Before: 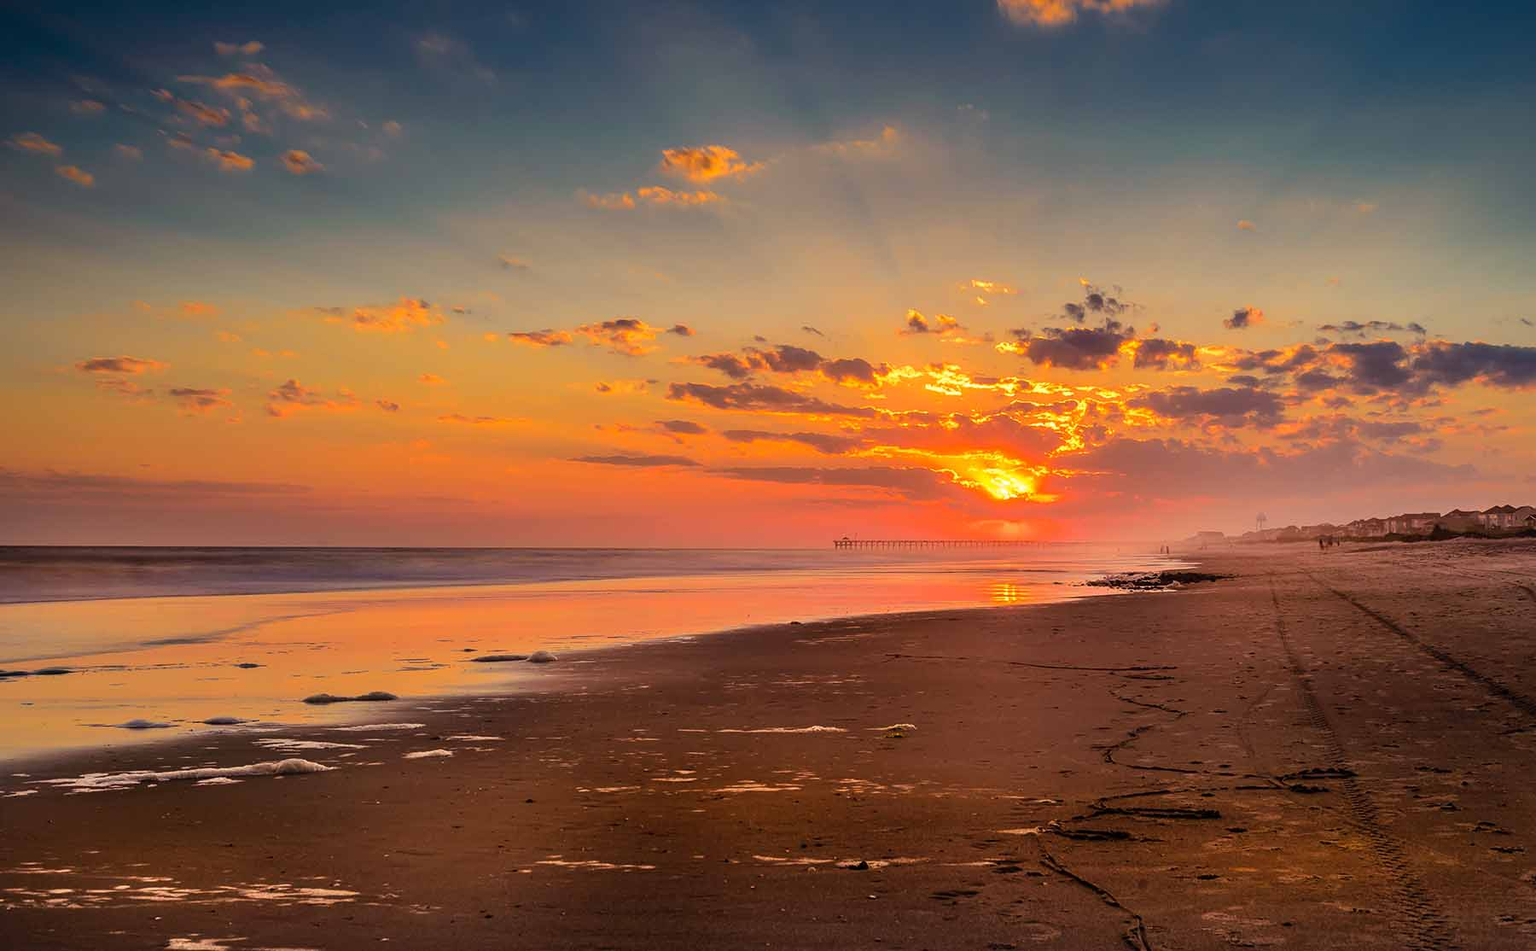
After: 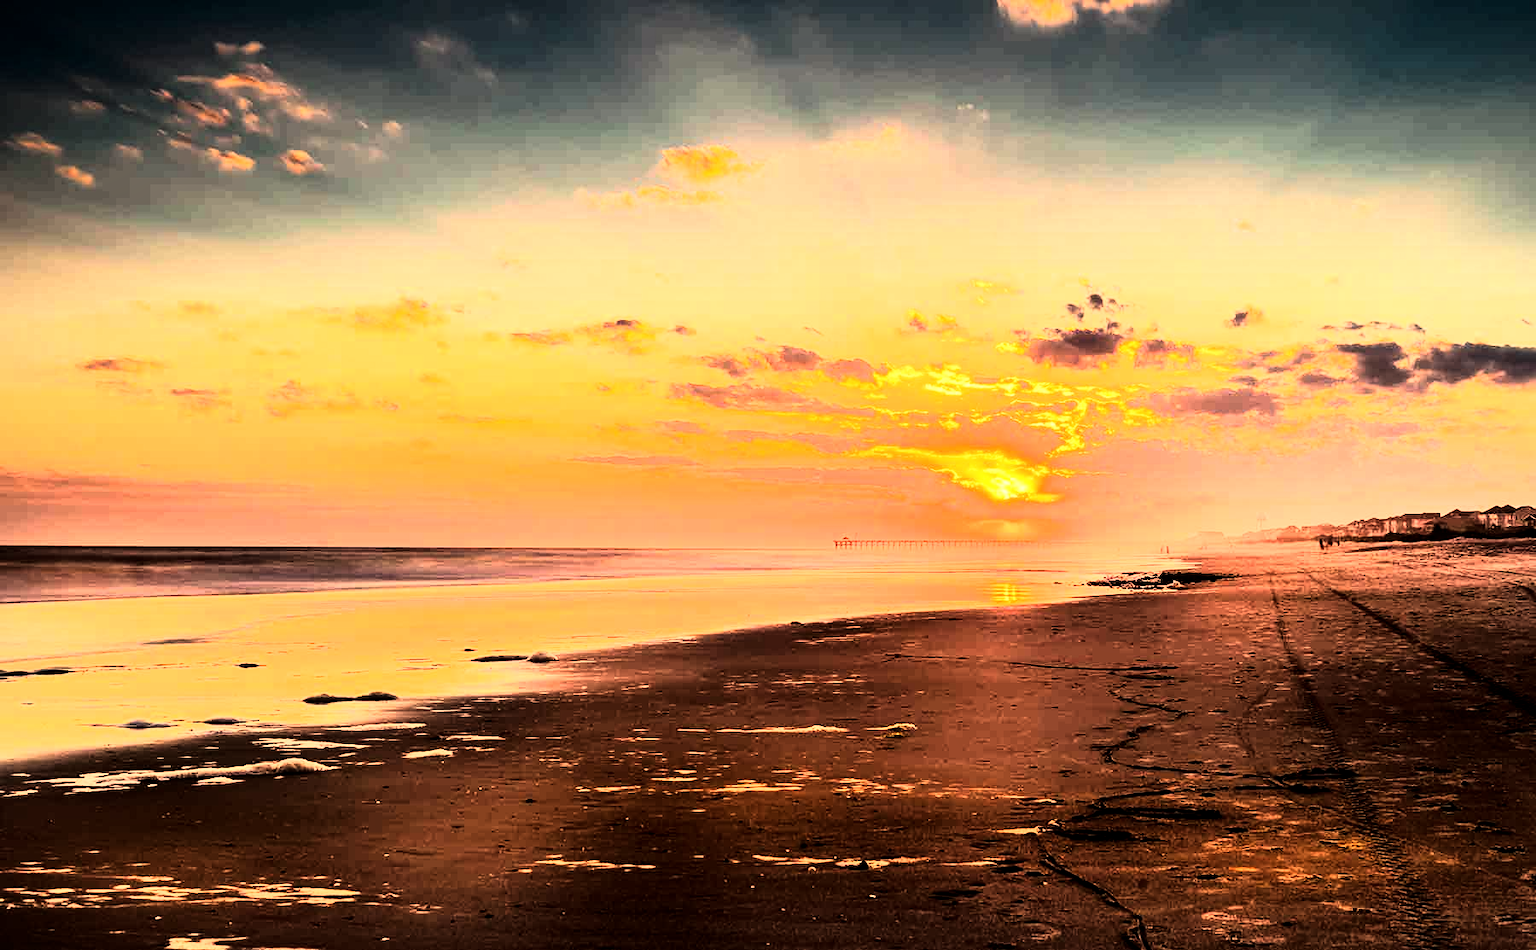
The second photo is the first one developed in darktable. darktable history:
rgb curve: curves: ch0 [(0, 0) (0.21, 0.15) (0.24, 0.21) (0.5, 0.75) (0.75, 0.96) (0.89, 0.99) (1, 1)]; ch1 [(0, 0.02) (0.21, 0.13) (0.25, 0.2) (0.5, 0.67) (0.75, 0.9) (0.89, 0.97) (1, 1)]; ch2 [(0, 0.02) (0.21, 0.13) (0.25, 0.2) (0.5, 0.67) (0.75, 0.9) (0.89, 0.97) (1, 1)], compensate middle gray true
local contrast: highlights 100%, shadows 100%, detail 120%, midtone range 0.2
white balance: red 1.123, blue 0.83
tone equalizer: -8 EV -0.75 EV, -7 EV -0.7 EV, -6 EV -0.6 EV, -5 EV -0.4 EV, -3 EV 0.4 EV, -2 EV 0.6 EV, -1 EV 0.7 EV, +0 EV 0.75 EV, edges refinement/feathering 500, mask exposure compensation -1.57 EV, preserve details no
